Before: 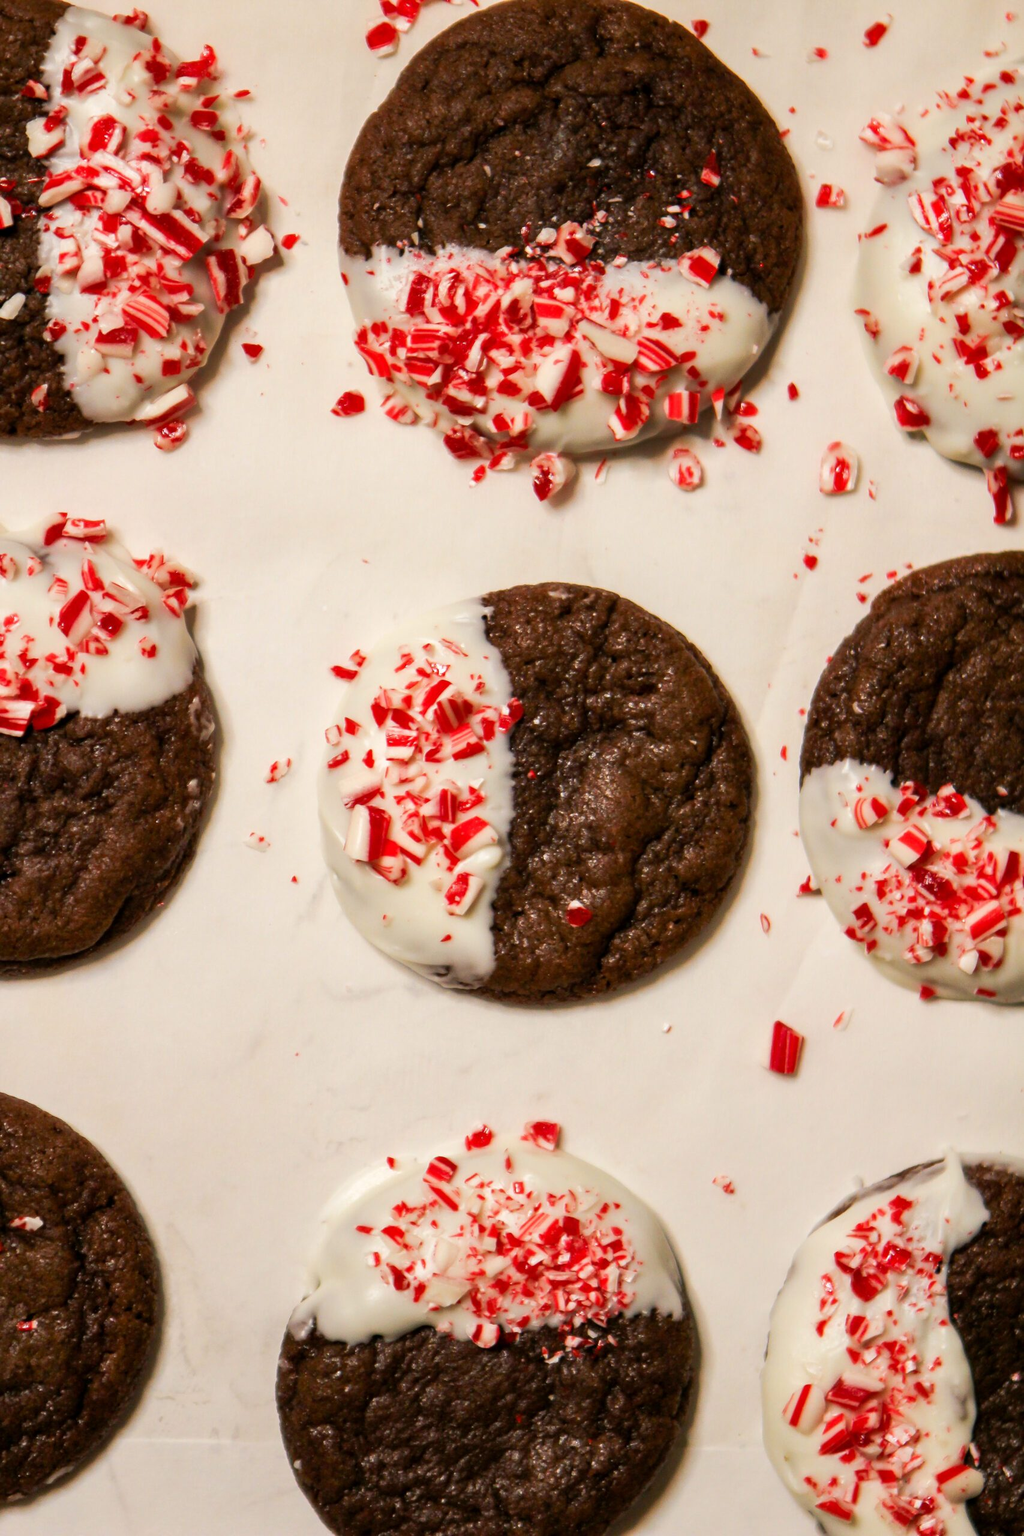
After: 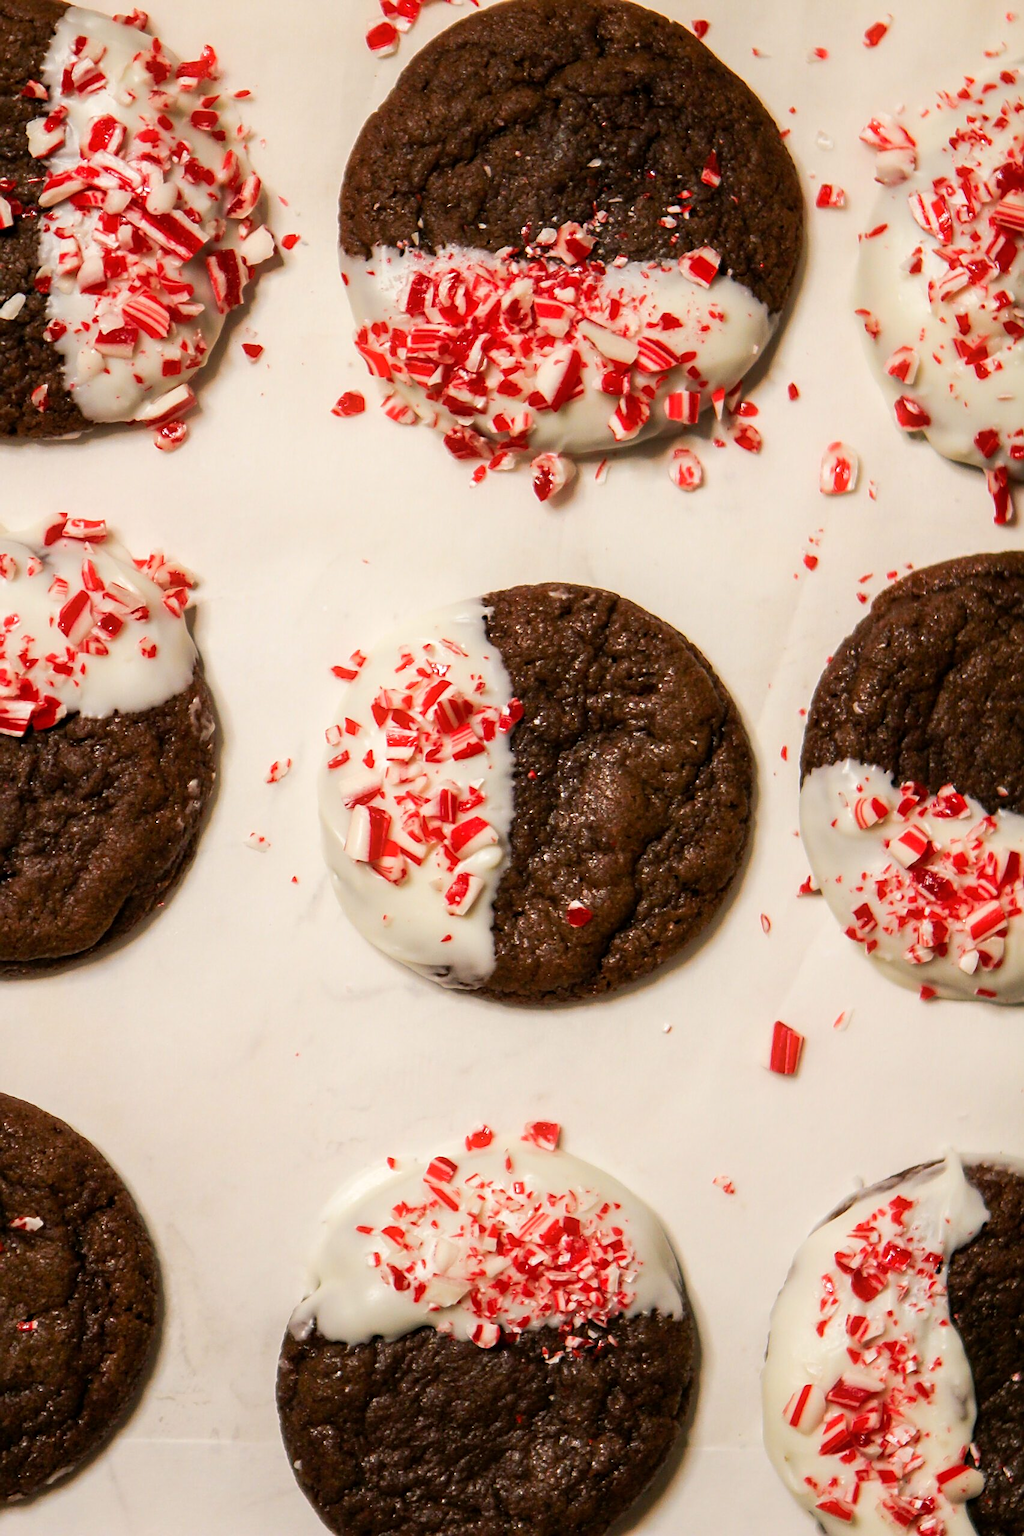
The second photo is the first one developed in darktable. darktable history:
shadows and highlights: radius 93.07, shadows -14.46, white point adjustment 0.23, highlights 31.48, compress 48.23%, highlights color adjustment 52.79%, soften with gaussian
sharpen: on, module defaults
